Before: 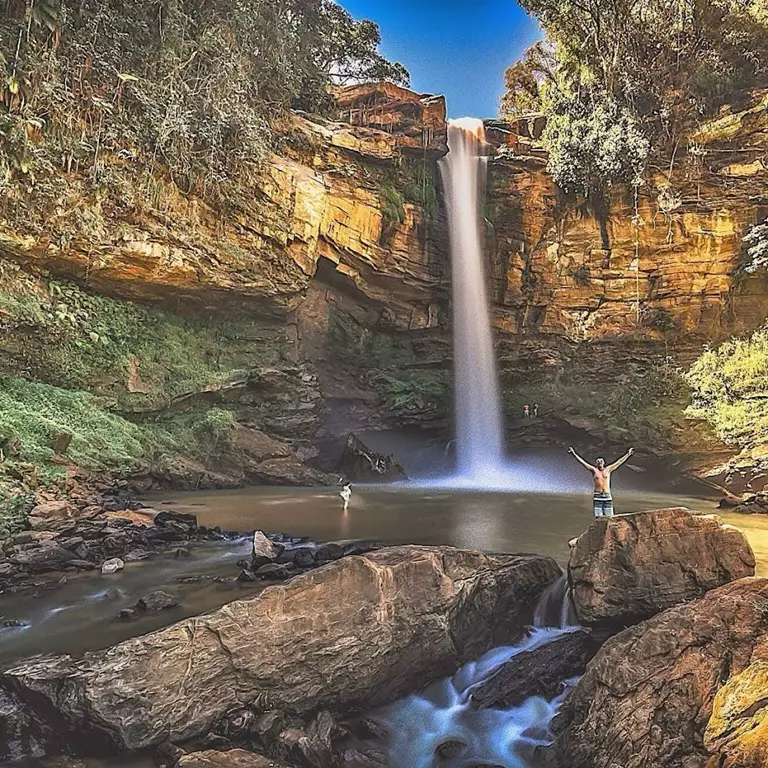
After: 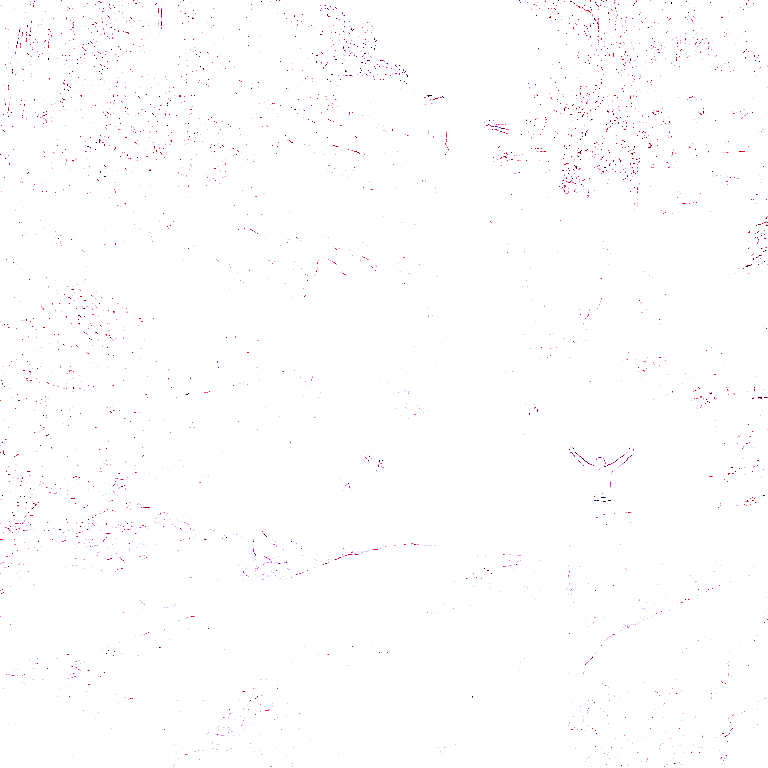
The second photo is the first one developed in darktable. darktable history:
rgb levels: levels [[0.013, 0.434, 0.89], [0, 0.5, 1], [0, 0.5, 1]]
contrast brightness saturation: contrast 0.2, brightness 0.16, saturation 0.22
split-toning: shadows › hue 351.18°, shadows › saturation 0.86, highlights › hue 218.82°, highlights › saturation 0.73, balance -19.167
white balance: red 8, blue 8
